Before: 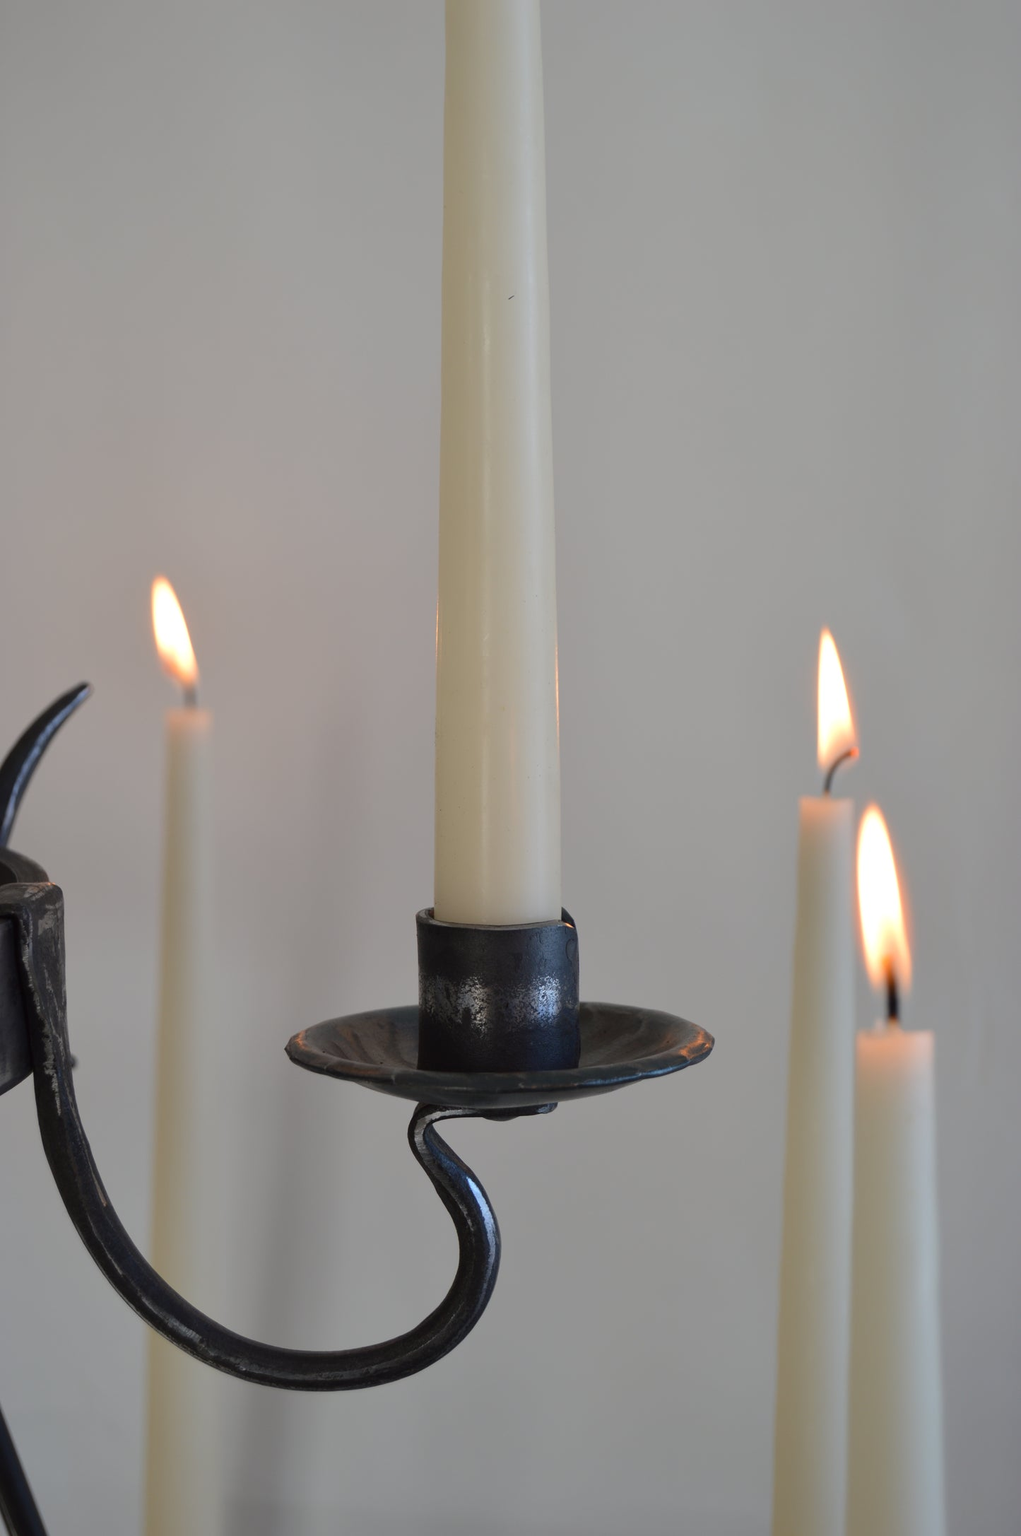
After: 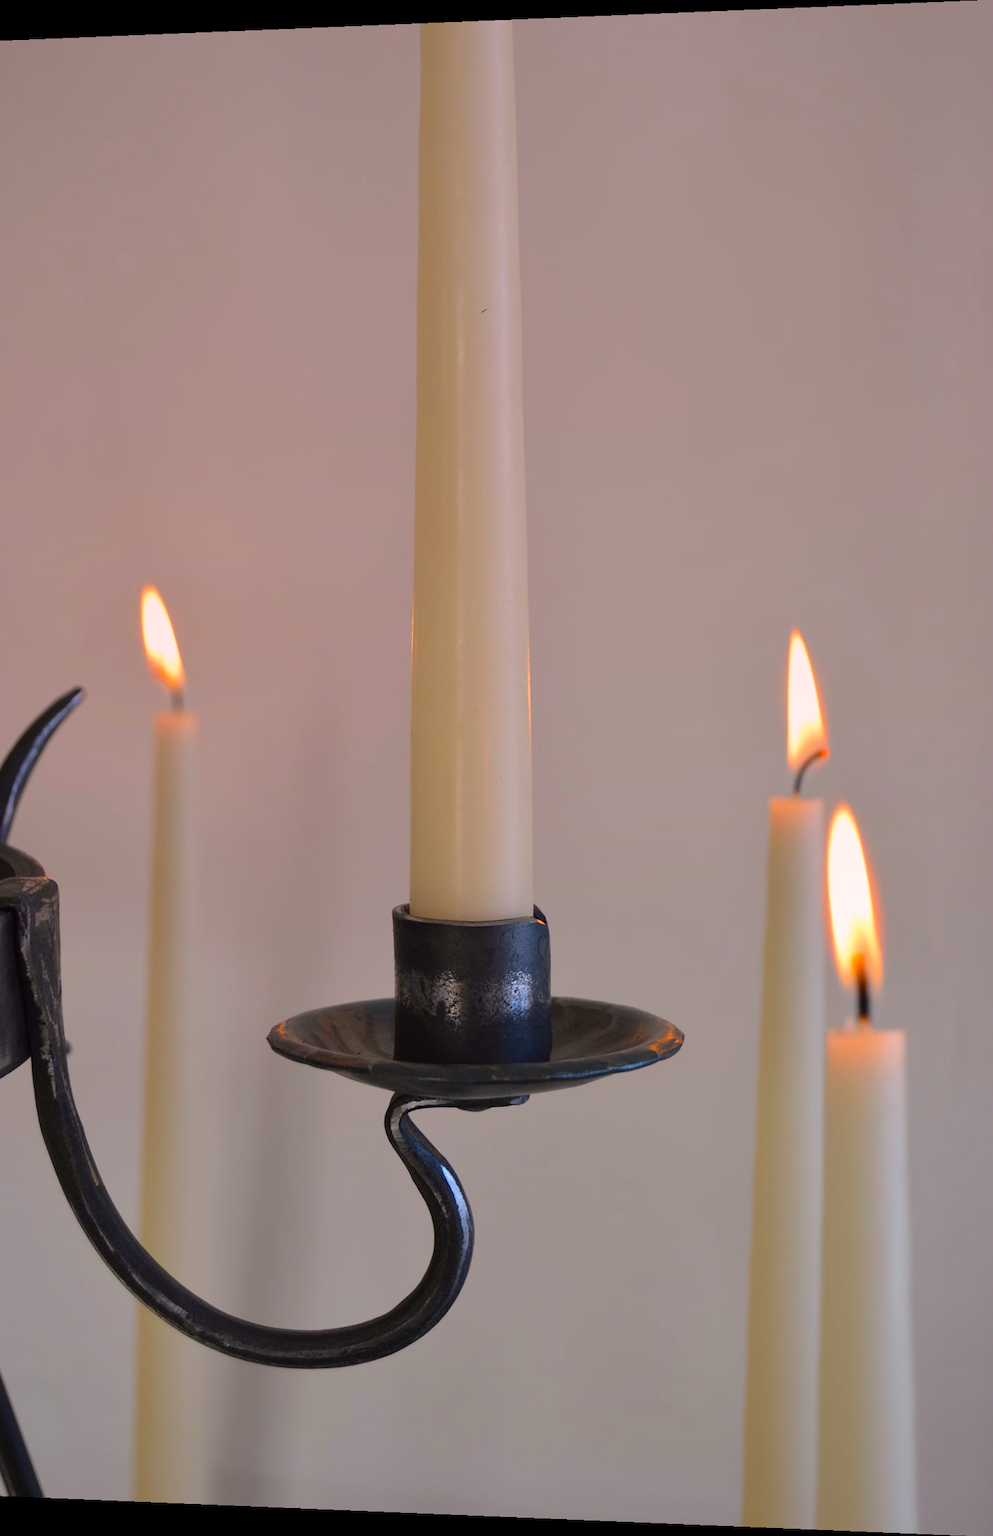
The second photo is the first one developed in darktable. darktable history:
color balance rgb: linear chroma grading › global chroma 15%, perceptual saturation grading › global saturation 30%
rotate and perspective: lens shift (horizontal) -0.055, automatic cropping off
color correction: highlights a* 7.34, highlights b* 4.37
graduated density: density 0.38 EV, hardness 21%, rotation -6.11°, saturation 32%
